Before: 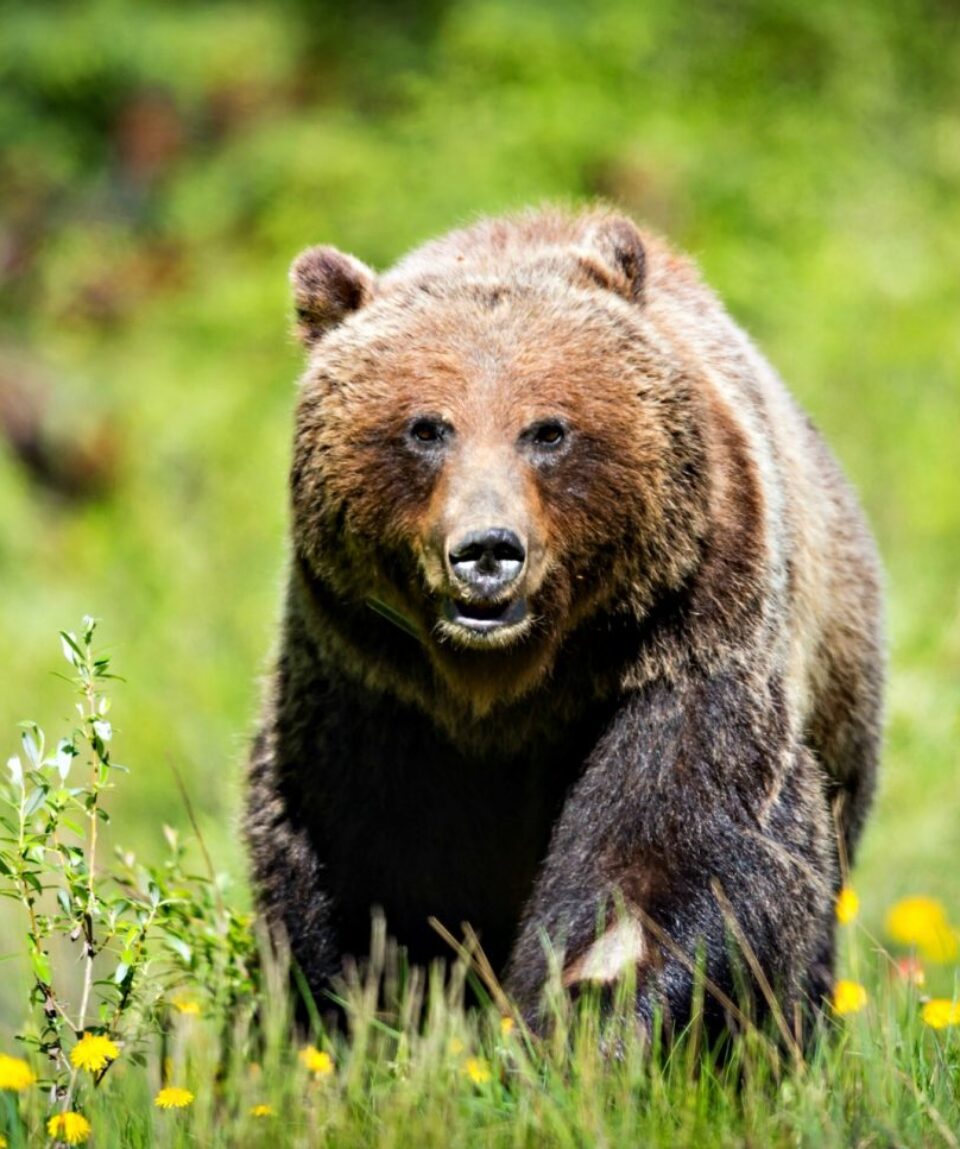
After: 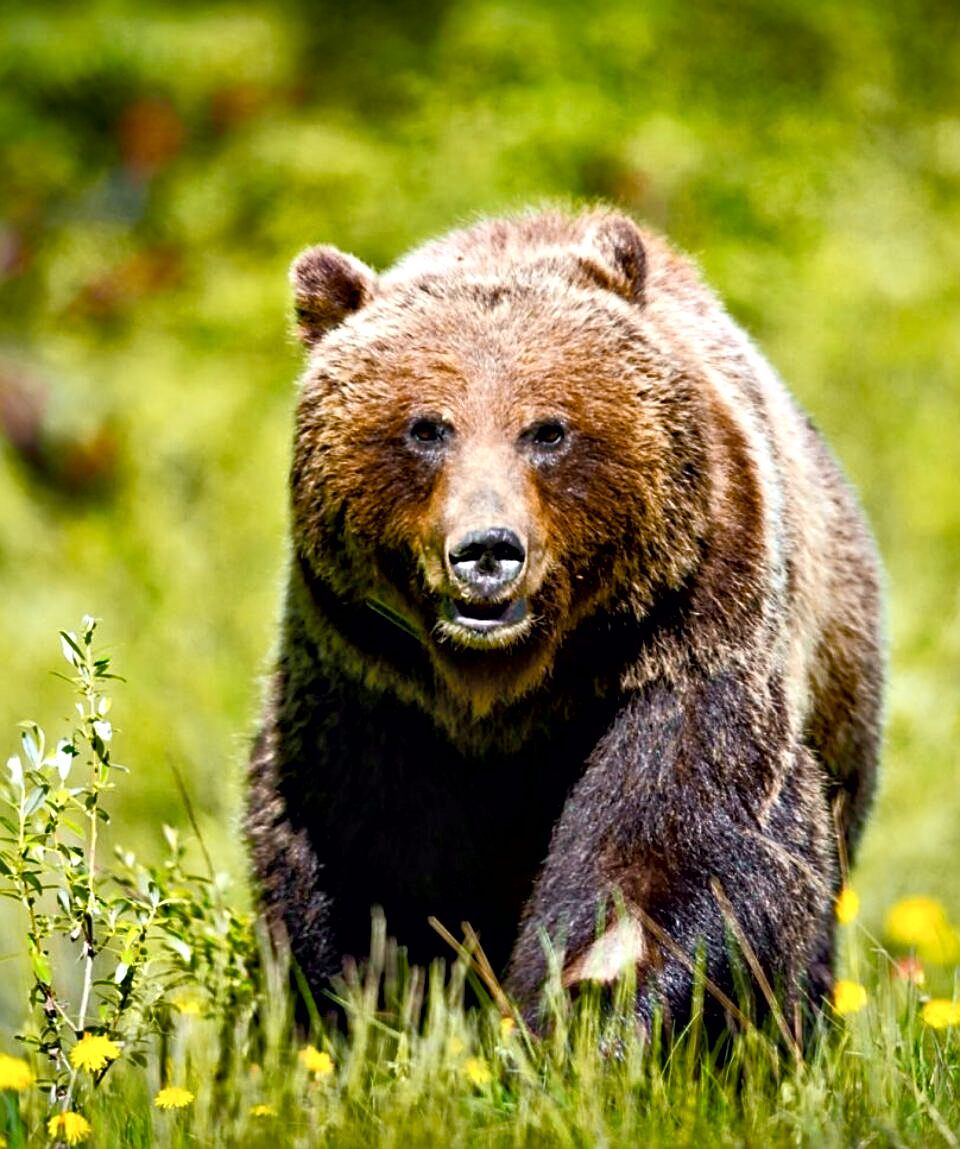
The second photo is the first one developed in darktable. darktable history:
color balance rgb: perceptual saturation grading › global saturation 20%, perceptual saturation grading › highlights -25%, perceptual saturation grading › shadows 50%
tone curve: curves: ch0 [(0, 0) (0.15, 0.17) (0.452, 0.437) (0.611, 0.588) (0.751, 0.749) (1, 1)]; ch1 [(0, 0) (0.325, 0.327) (0.413, 0.442) (0.475, 0.467) (0.512, 0.522) (0.541, 0.55) (0.617, 0.612) (0.695, 0.697) (1, 1)]; ch2 [(0, 0) (0.386, 0.397) (0.452, 0.459) (0.505, 0.498) (0.536, 0.546) (0.574, 0.571) (0.633, 0.653) (1, 1)], color space Lab, independent channels, preserve colors none
local contrast: mode bilateral grid, contrast 25, coarseness 60, detail 151%, midtone range 0.2
sharpen: on, module defaults
